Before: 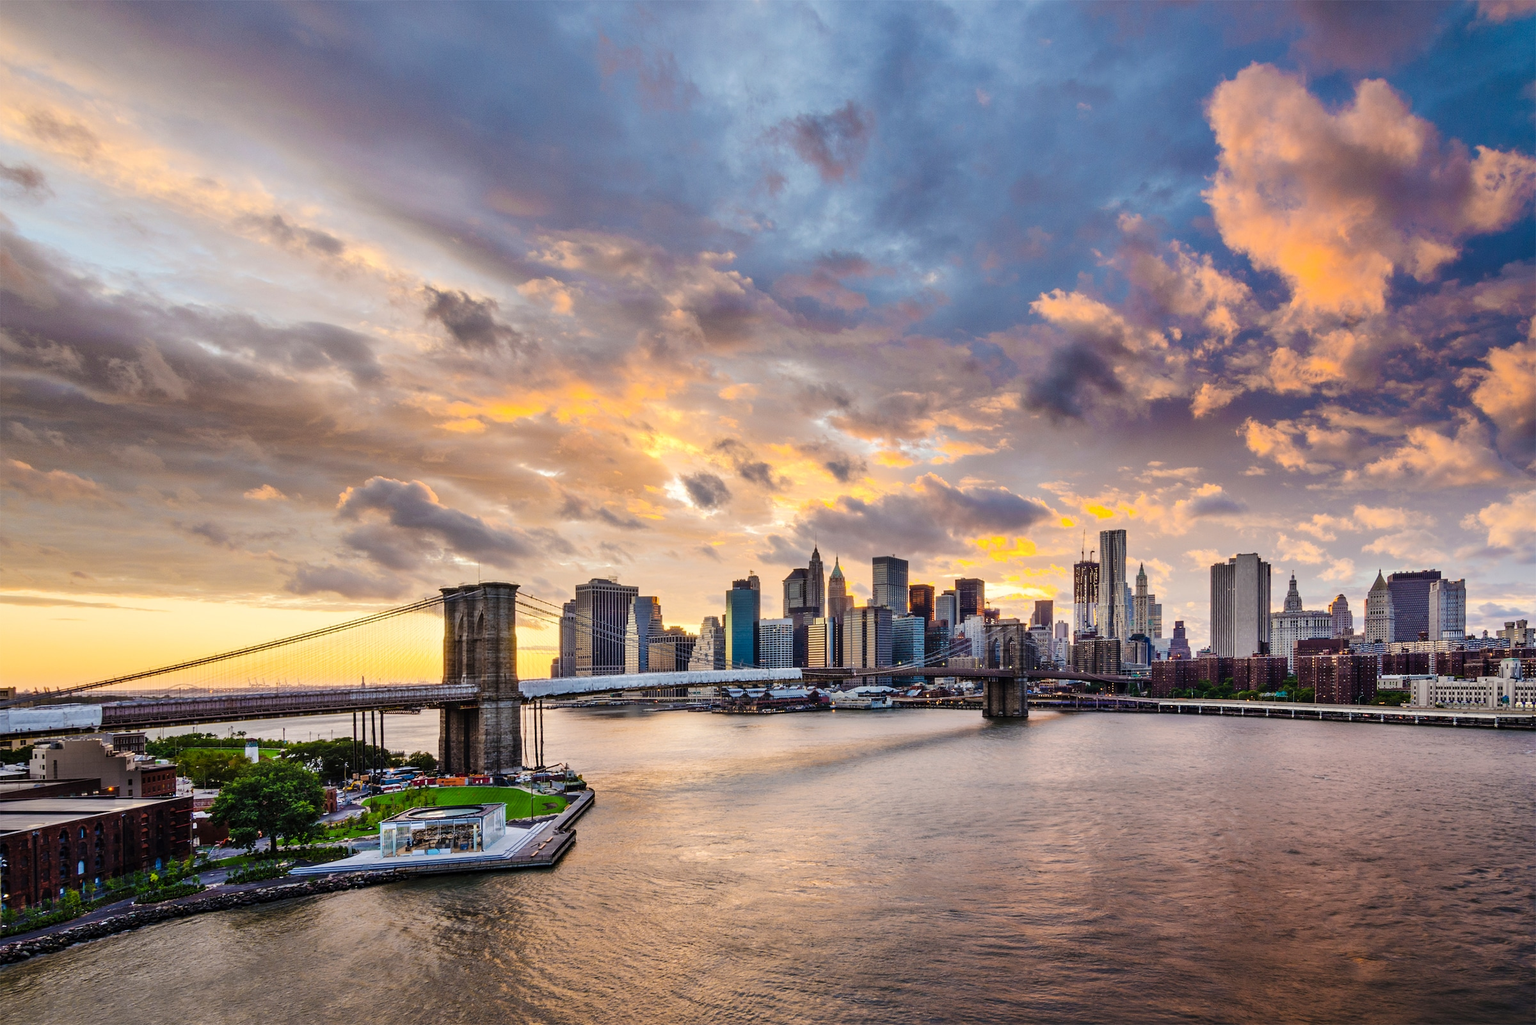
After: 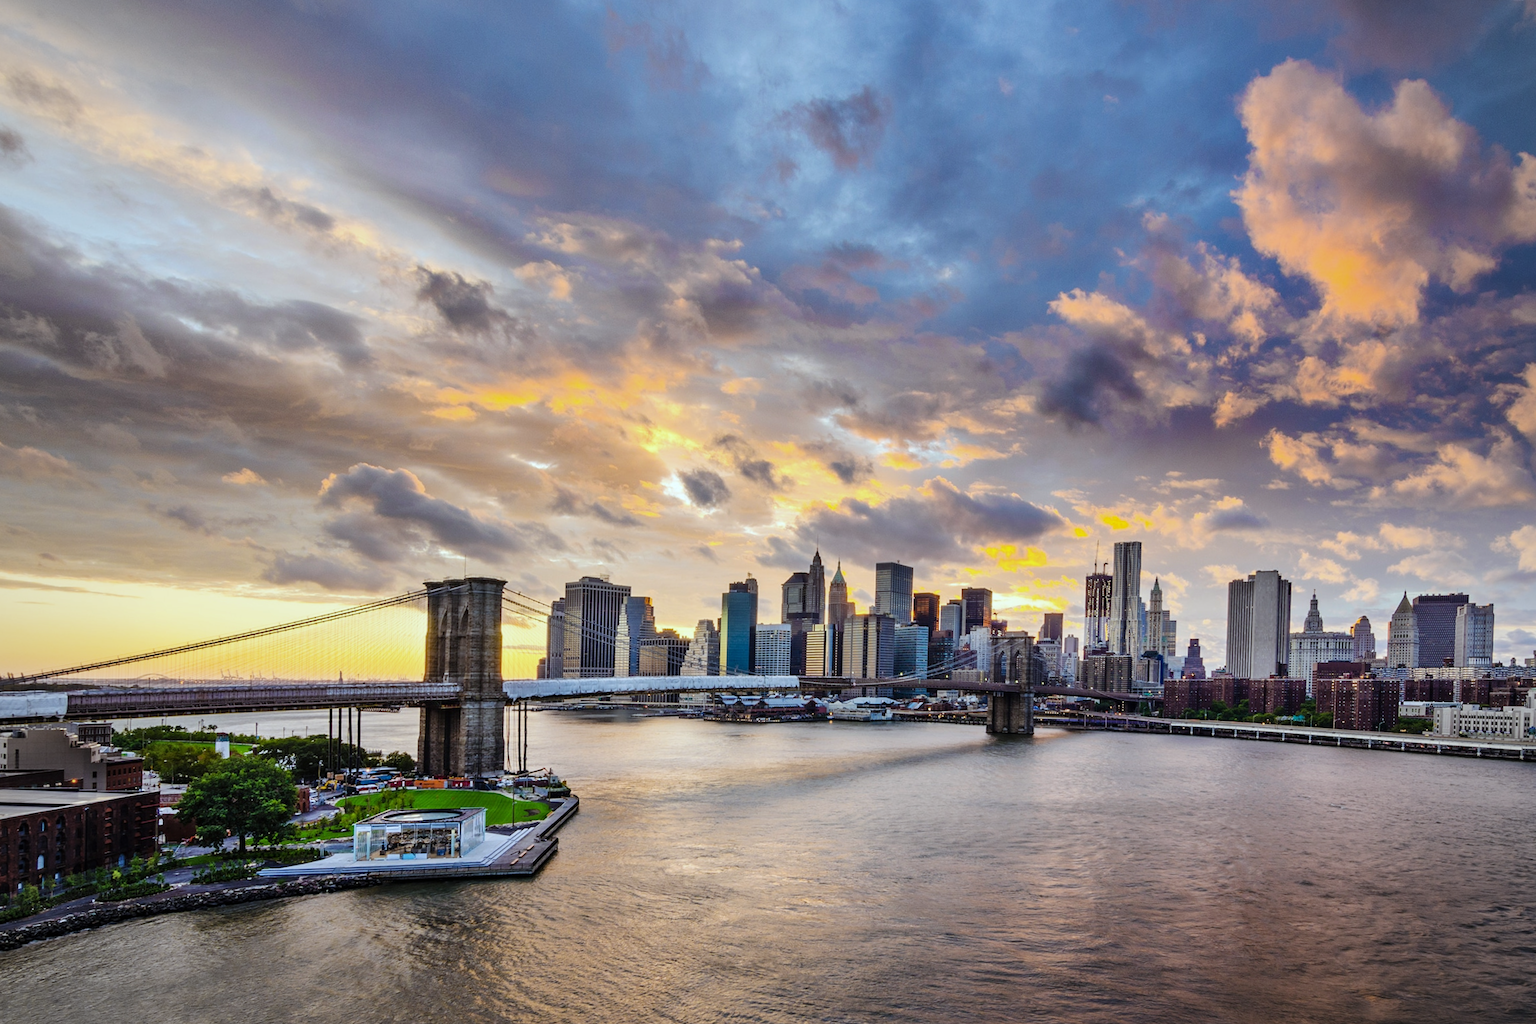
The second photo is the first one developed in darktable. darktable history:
white balance: red 0.925, blue 1.046
crop and rotate: angle -1.69°
vignetting: brightness -0.167
